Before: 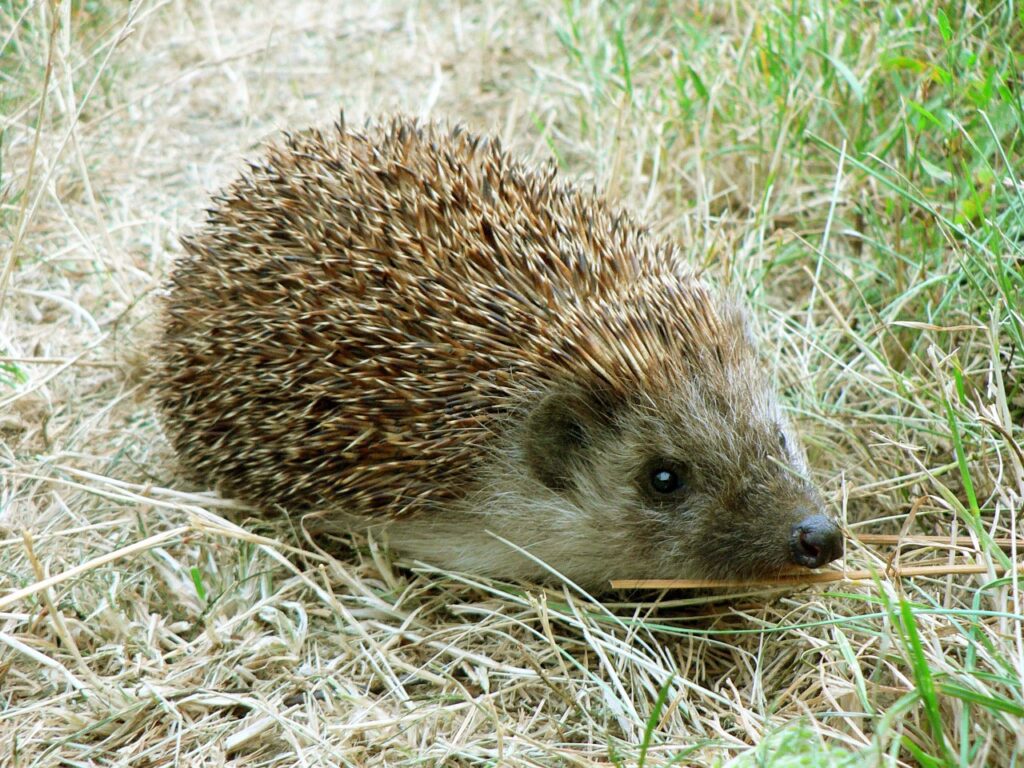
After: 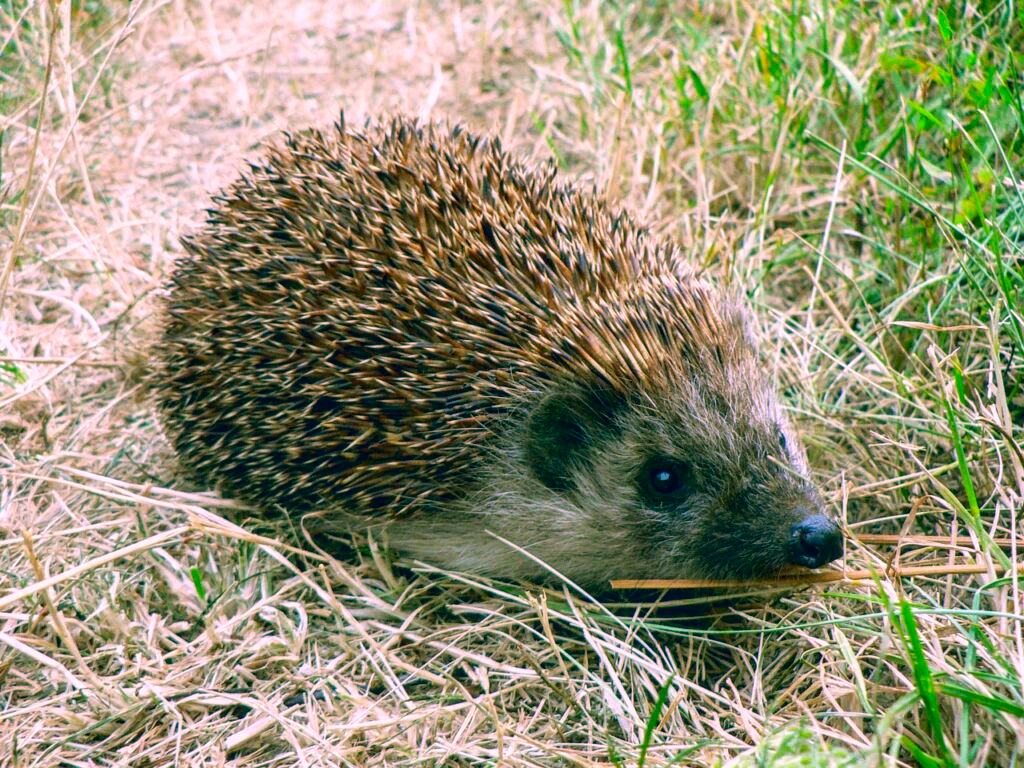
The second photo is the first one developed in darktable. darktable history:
color correction: highlights a* 16.41, highlights b* 0.188, shadows a* -14.61, shadows b* -14.11, saturation 1.48
contrast brightness saturation: brightness -0.099
local contrast: on, module defaults
